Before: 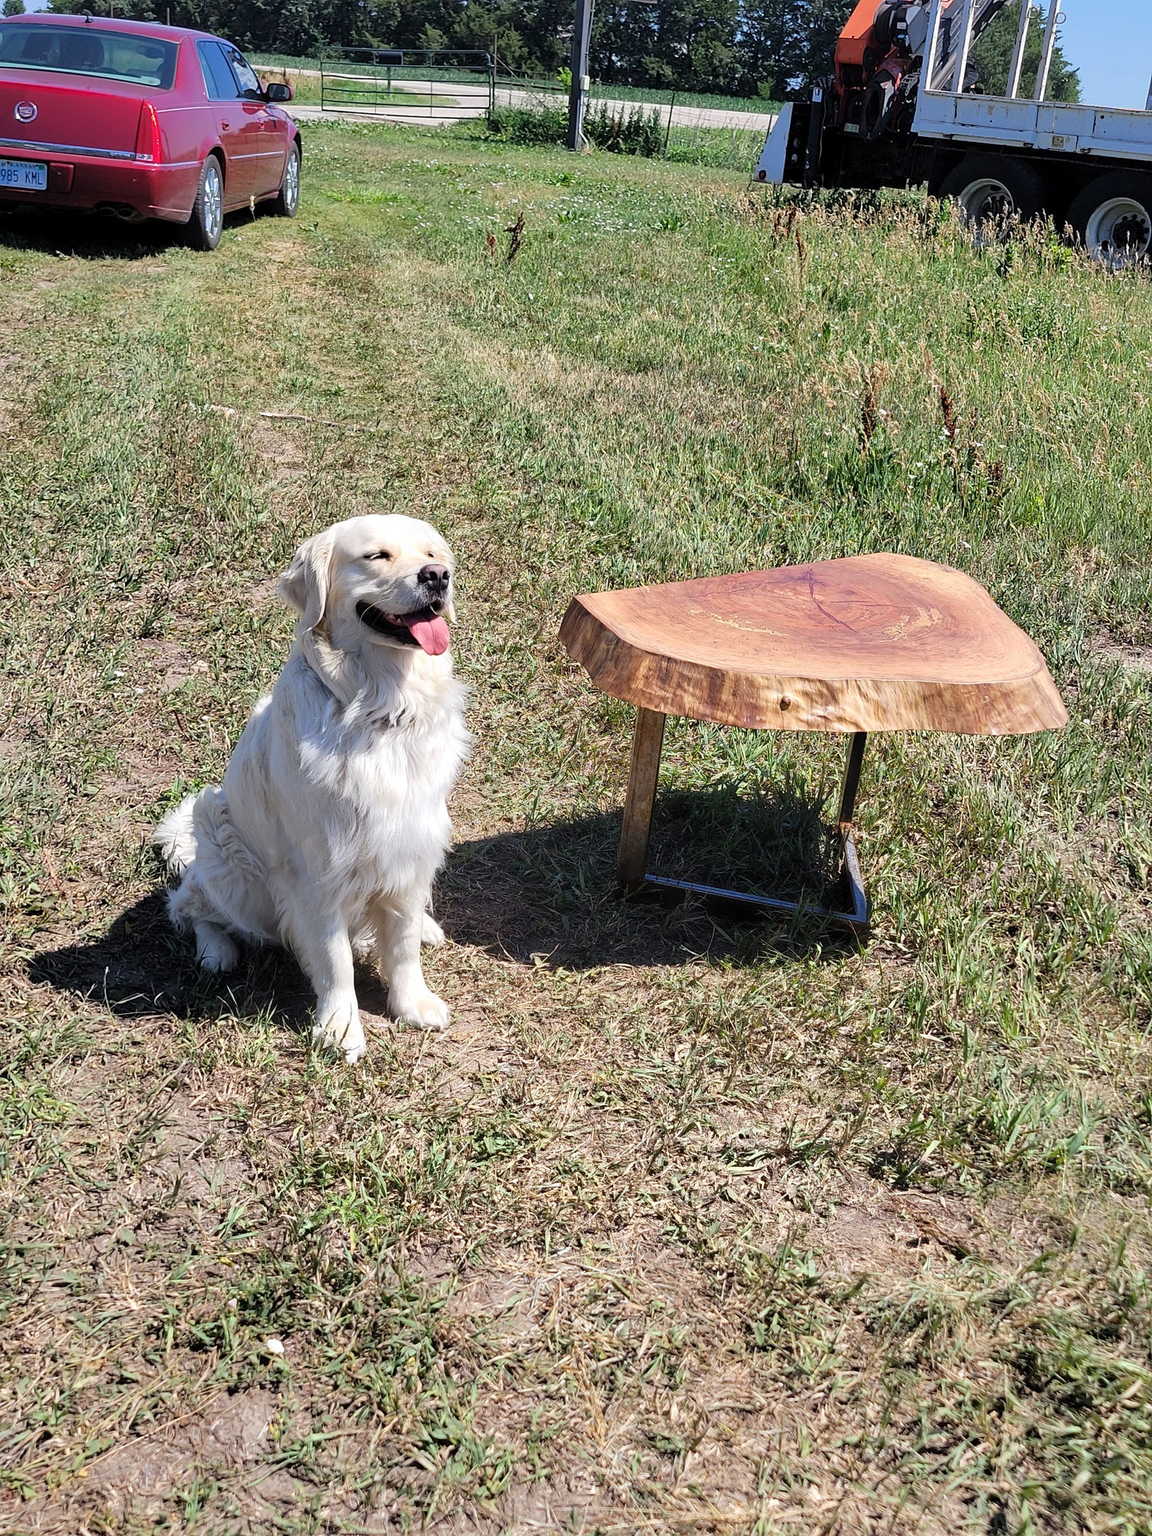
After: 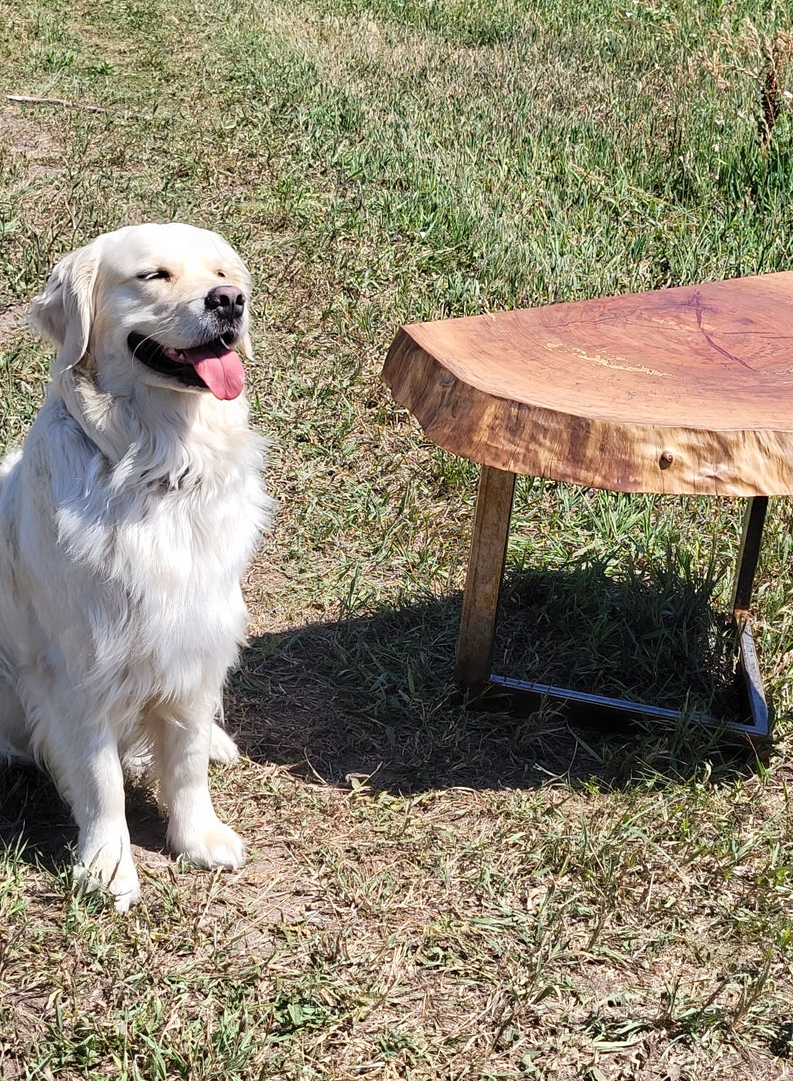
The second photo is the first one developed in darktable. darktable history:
crop and rotate: left 22.084%, top 21.947%, right 22.981%, bottom 21.937%
